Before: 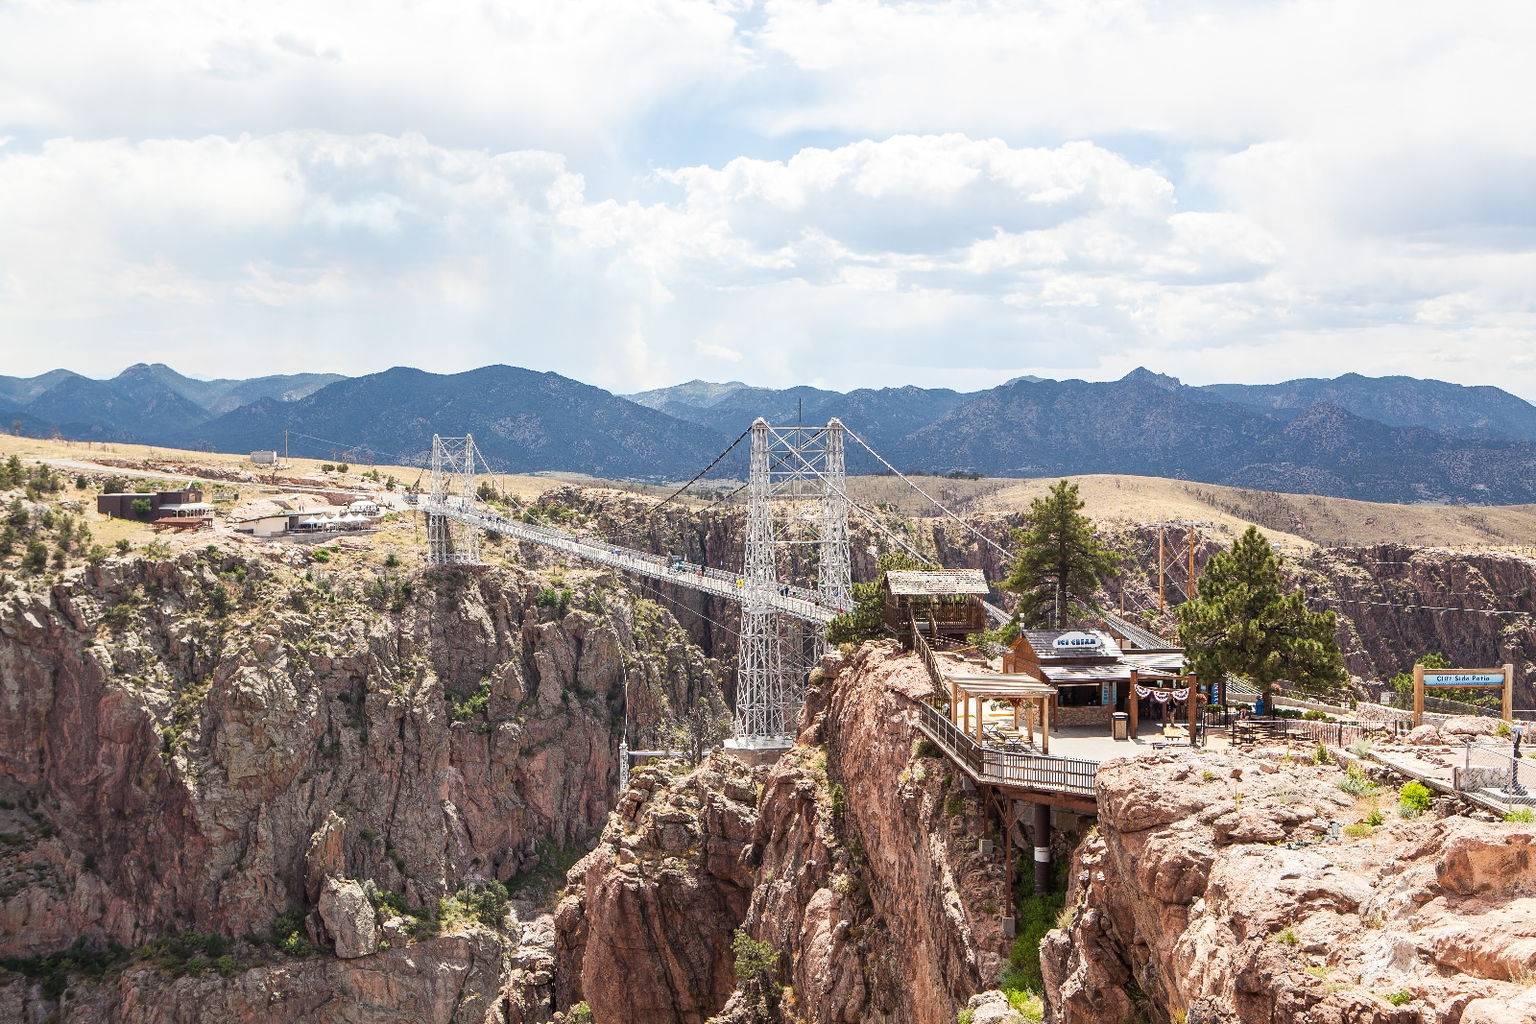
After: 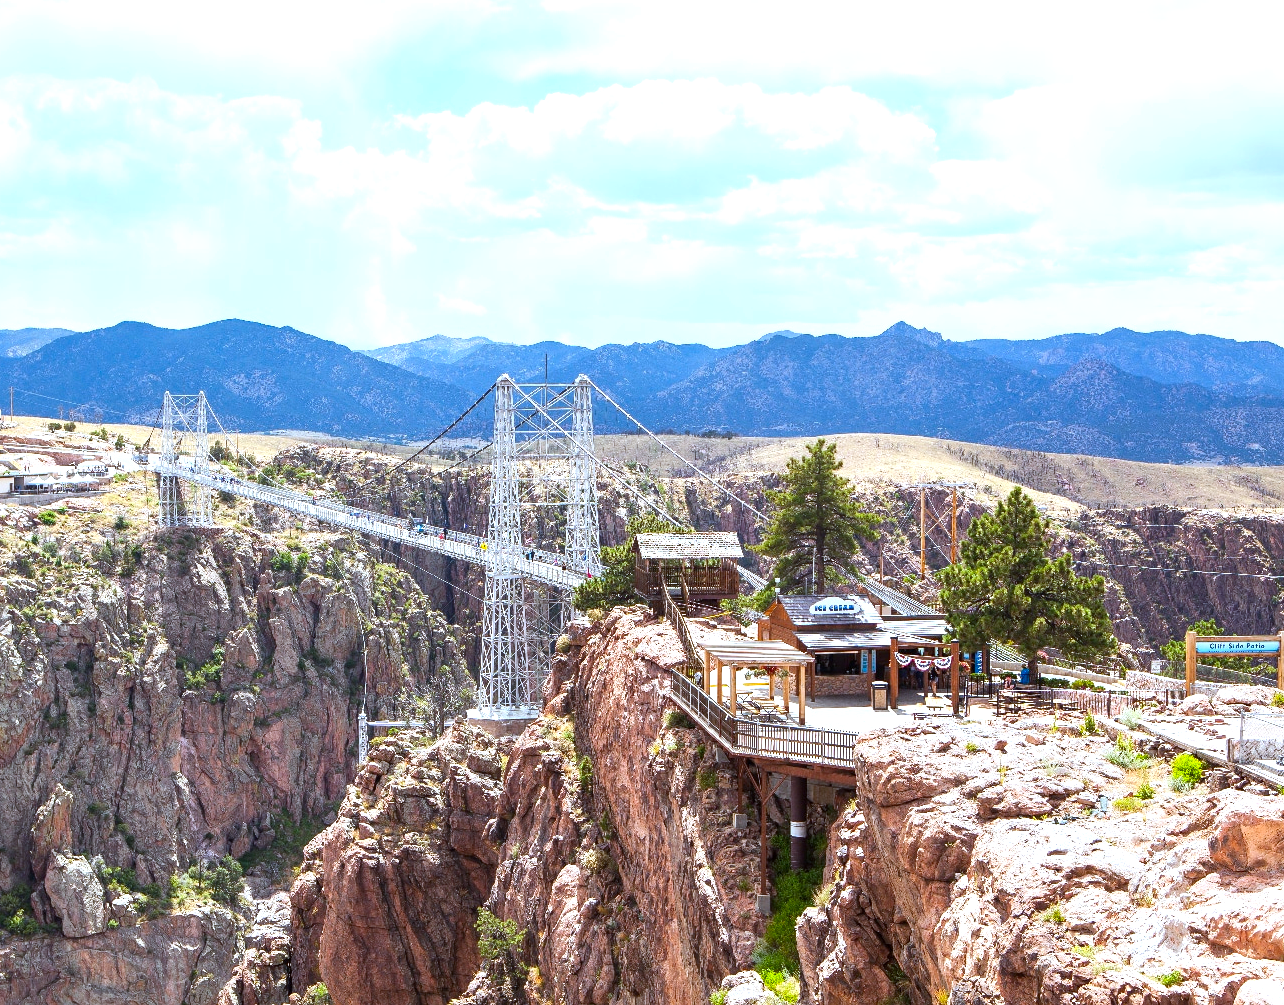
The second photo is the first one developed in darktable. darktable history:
color correction: saturation 1.34
crop and rotate: left 17.959%, top 5.771%, right 1.742%
white balance: red 0.924, blue 1.095
exposure: black level correction 0.001, exposure 0.5 EV, compensate exposure bias true, compensate highlight preservation false
